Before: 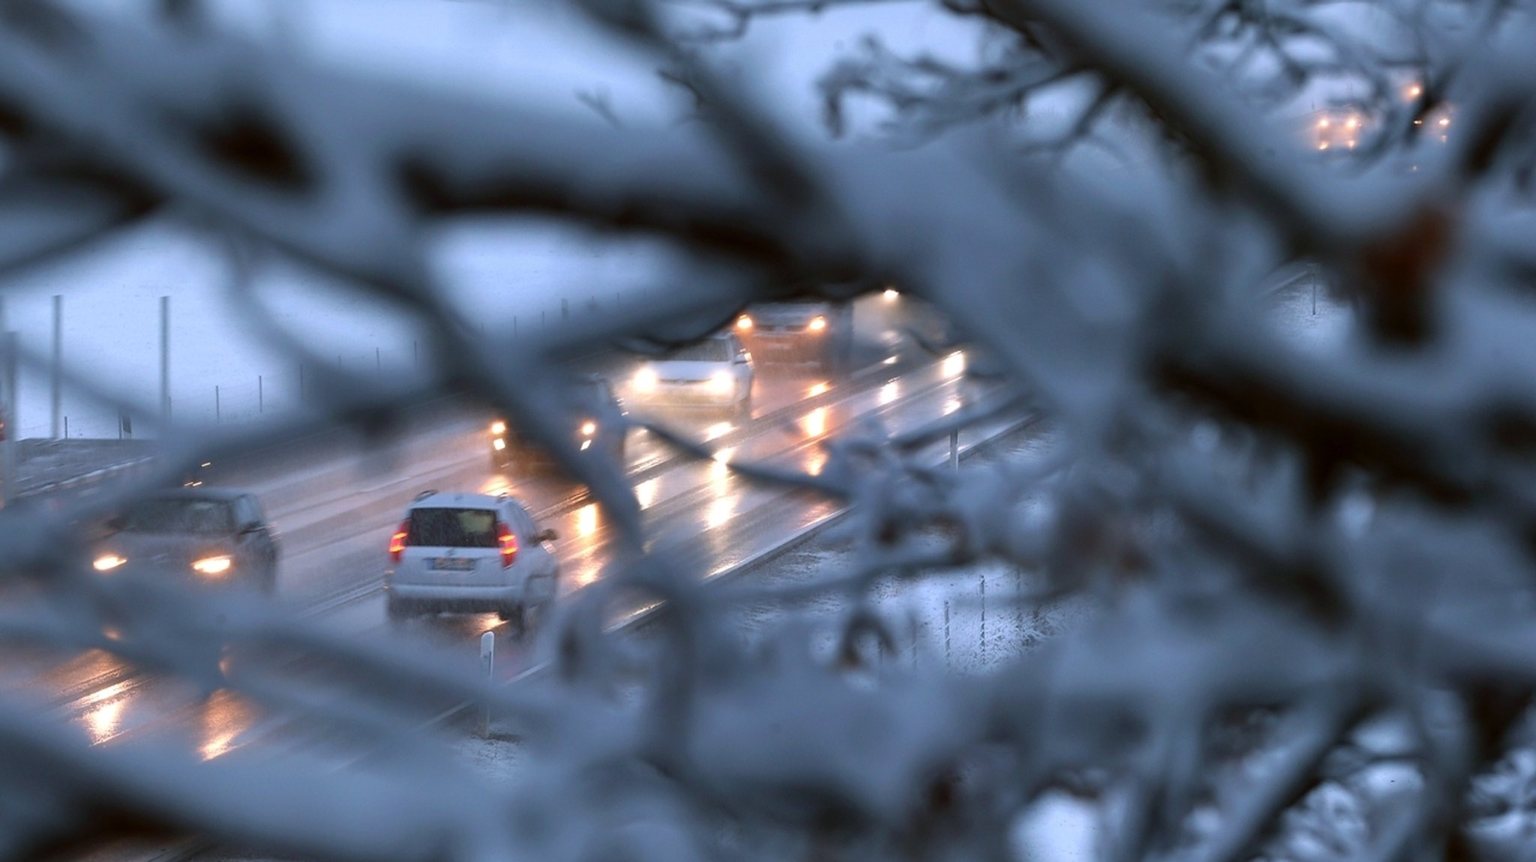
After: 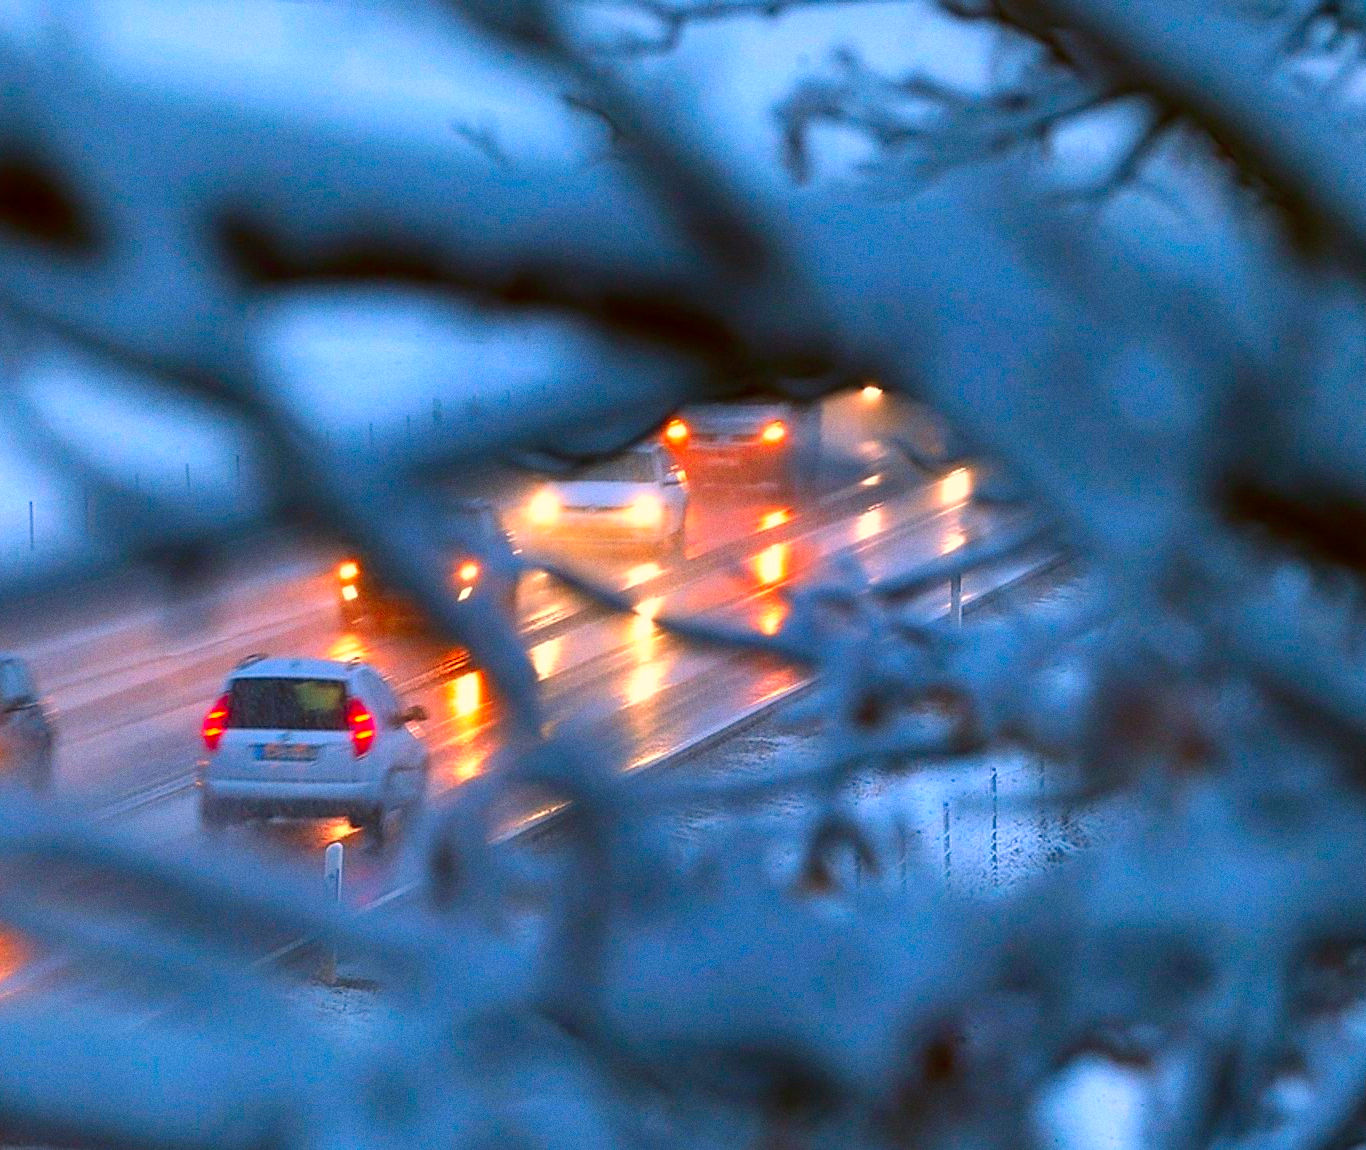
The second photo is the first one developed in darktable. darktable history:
sharpen: on, module defaults
crop and rotate: left 15.446%, right 17.836%
color correction: highlights a* 1.59, highlights b* -1.7, saturation 2.48
grain: on, module defaults
white balance: red 1.045, blue 0.932
